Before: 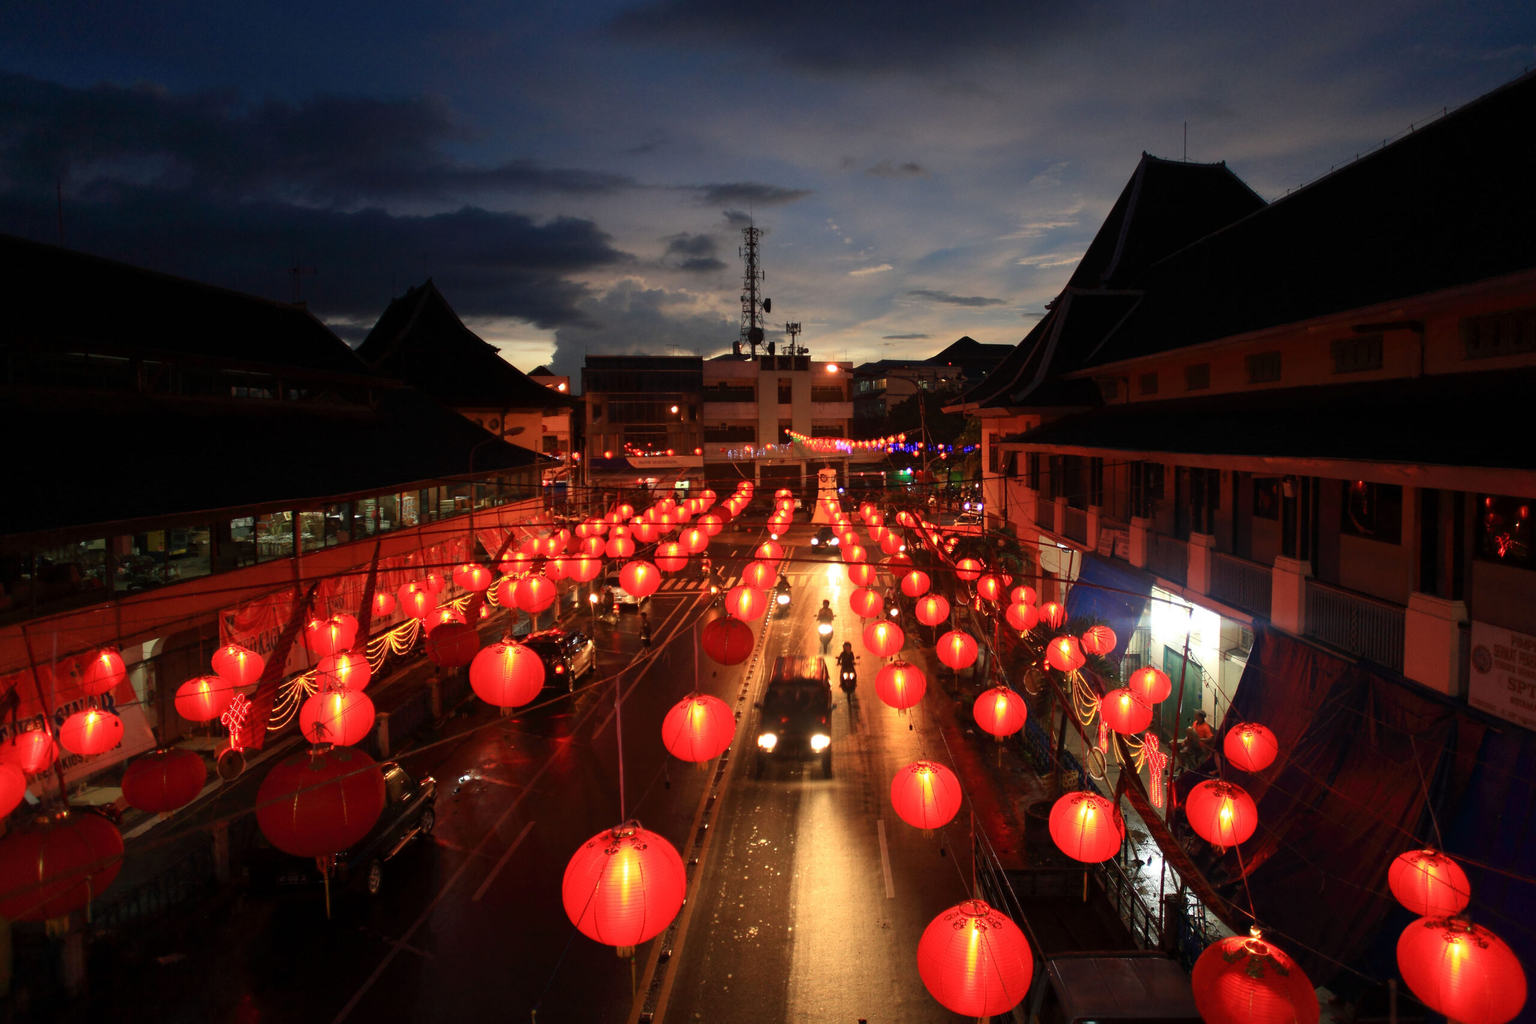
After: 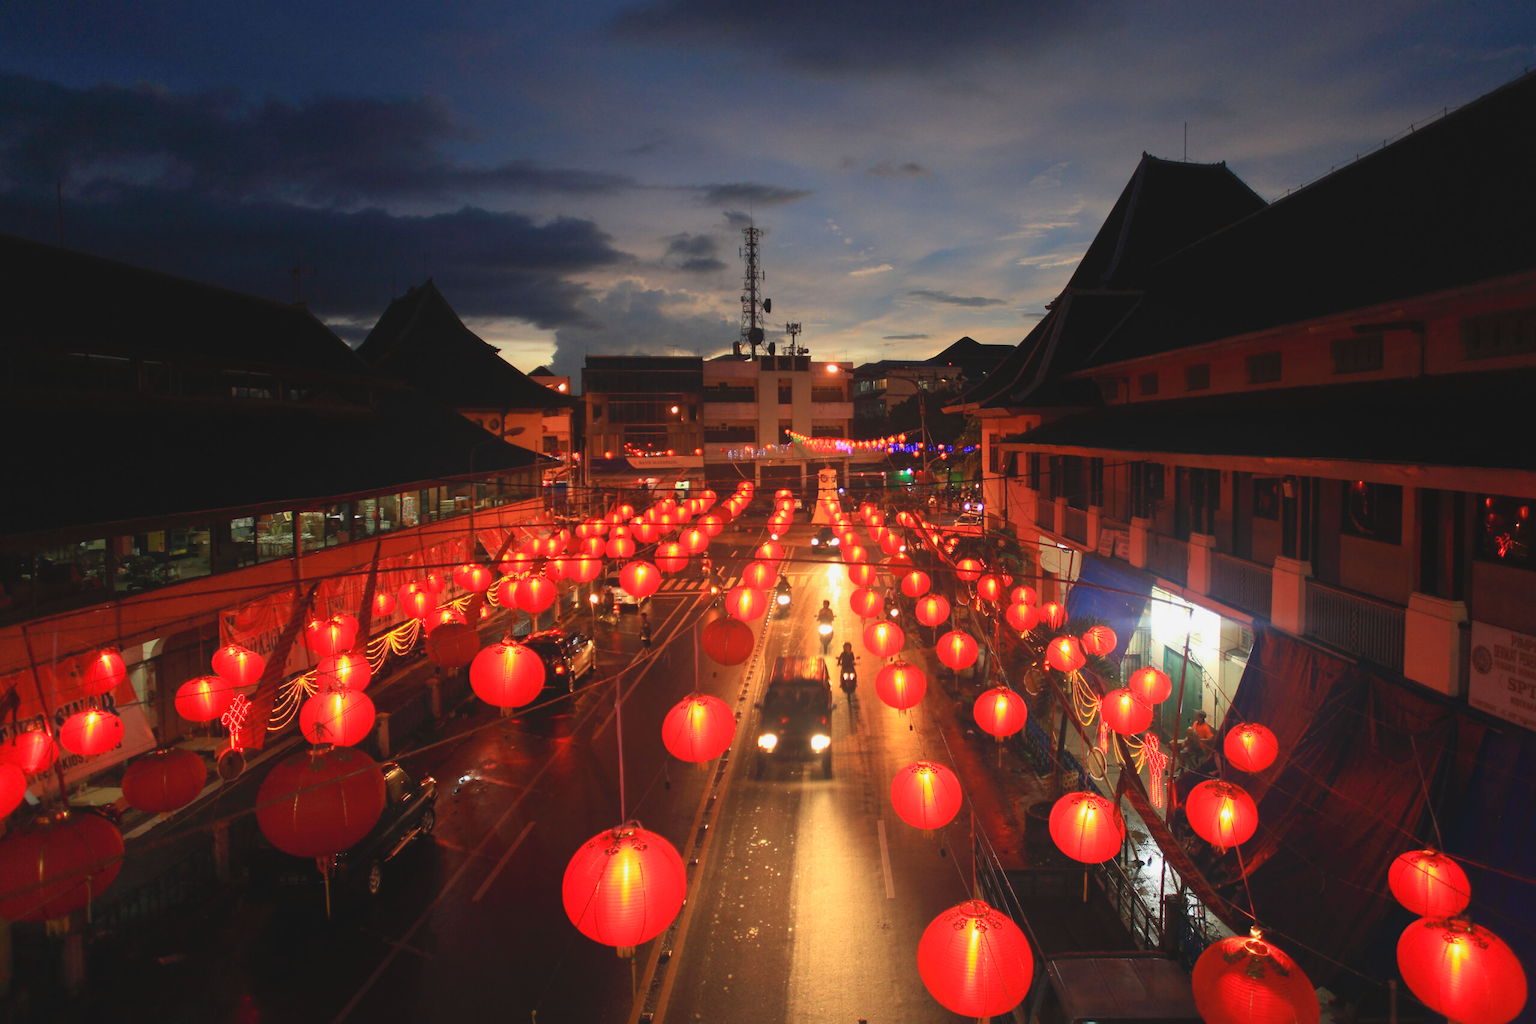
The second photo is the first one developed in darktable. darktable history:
tone equalizer: on, module defaults
bloom: size 40%
contrast brightness saturation: contrast -0.1, brightness 0.05, saturation 0.08
